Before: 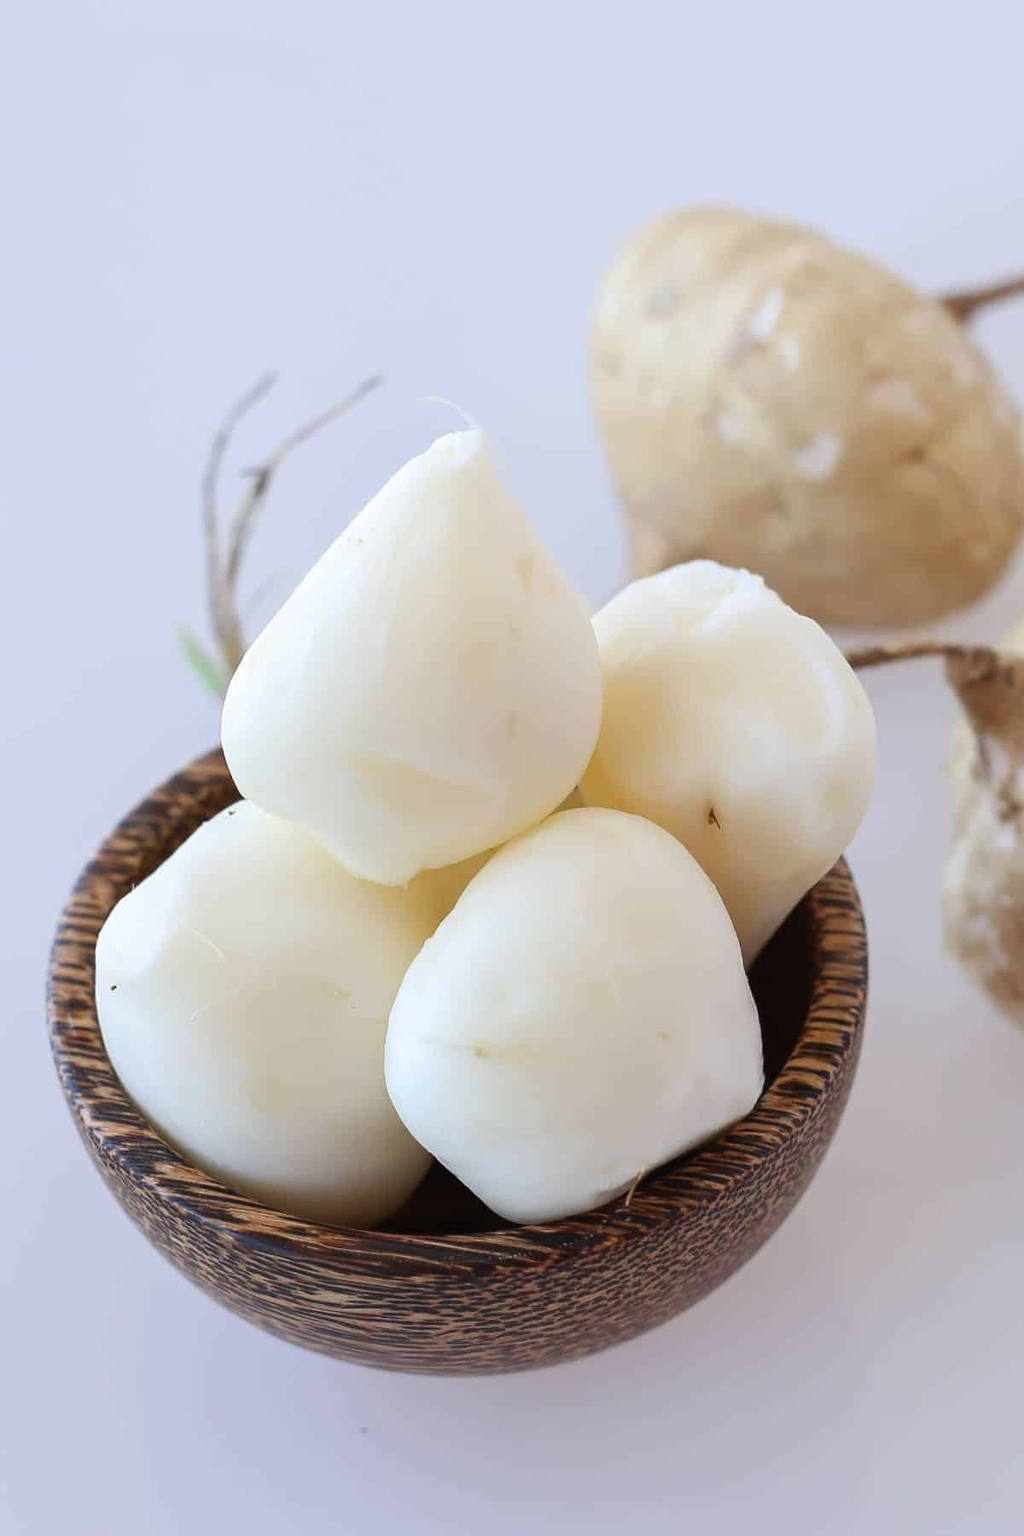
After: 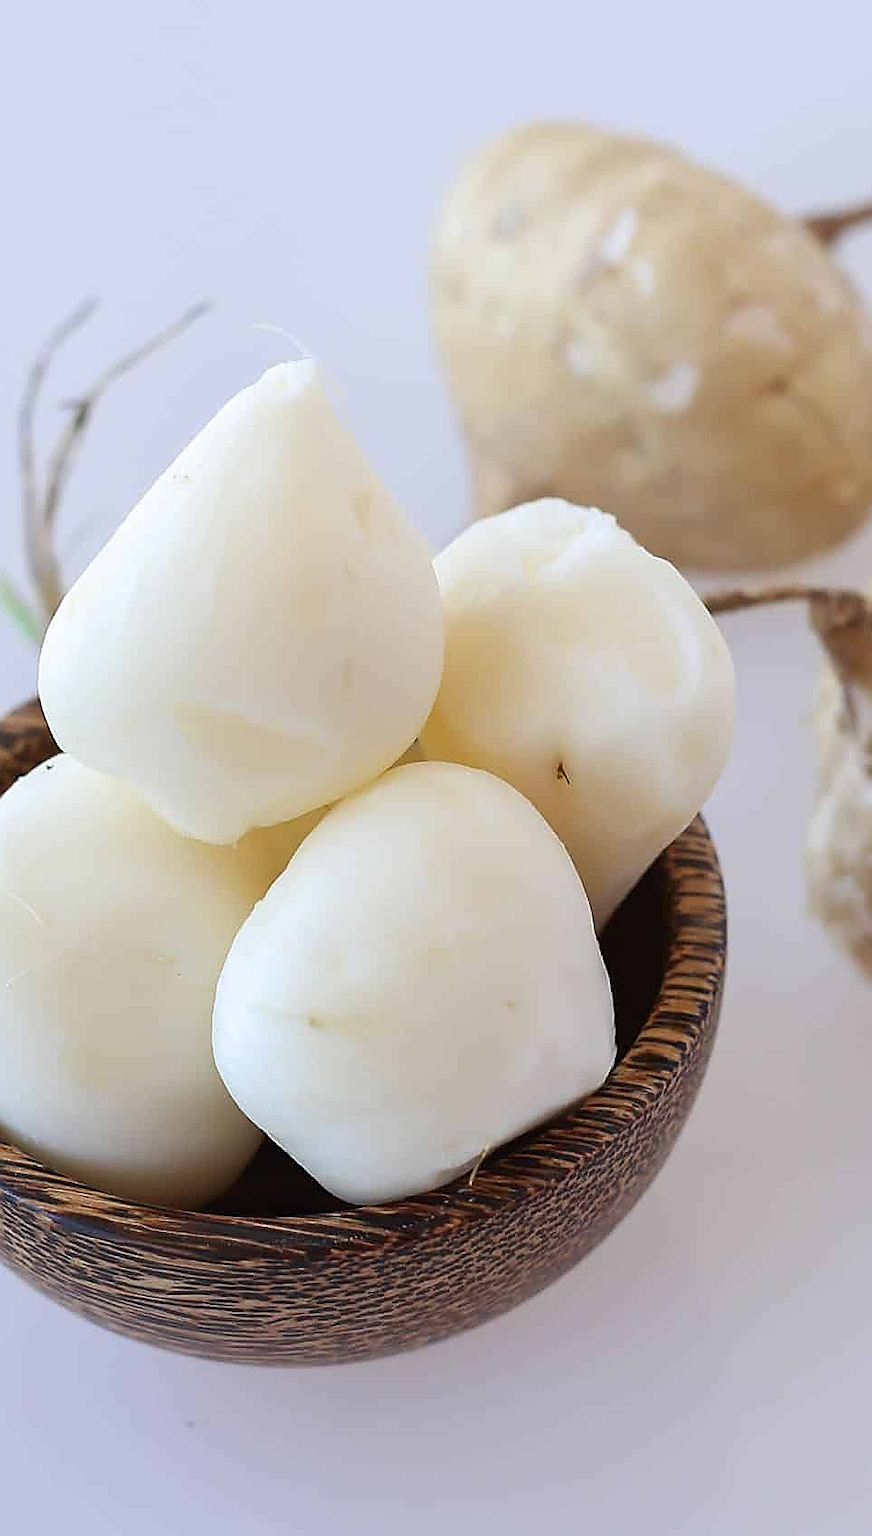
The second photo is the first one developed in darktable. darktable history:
crop and rotate: left 18.089%, top 6.006%, right 1.833%
sharpen: radius 1.373, amount 1.267, threshold 0.726
